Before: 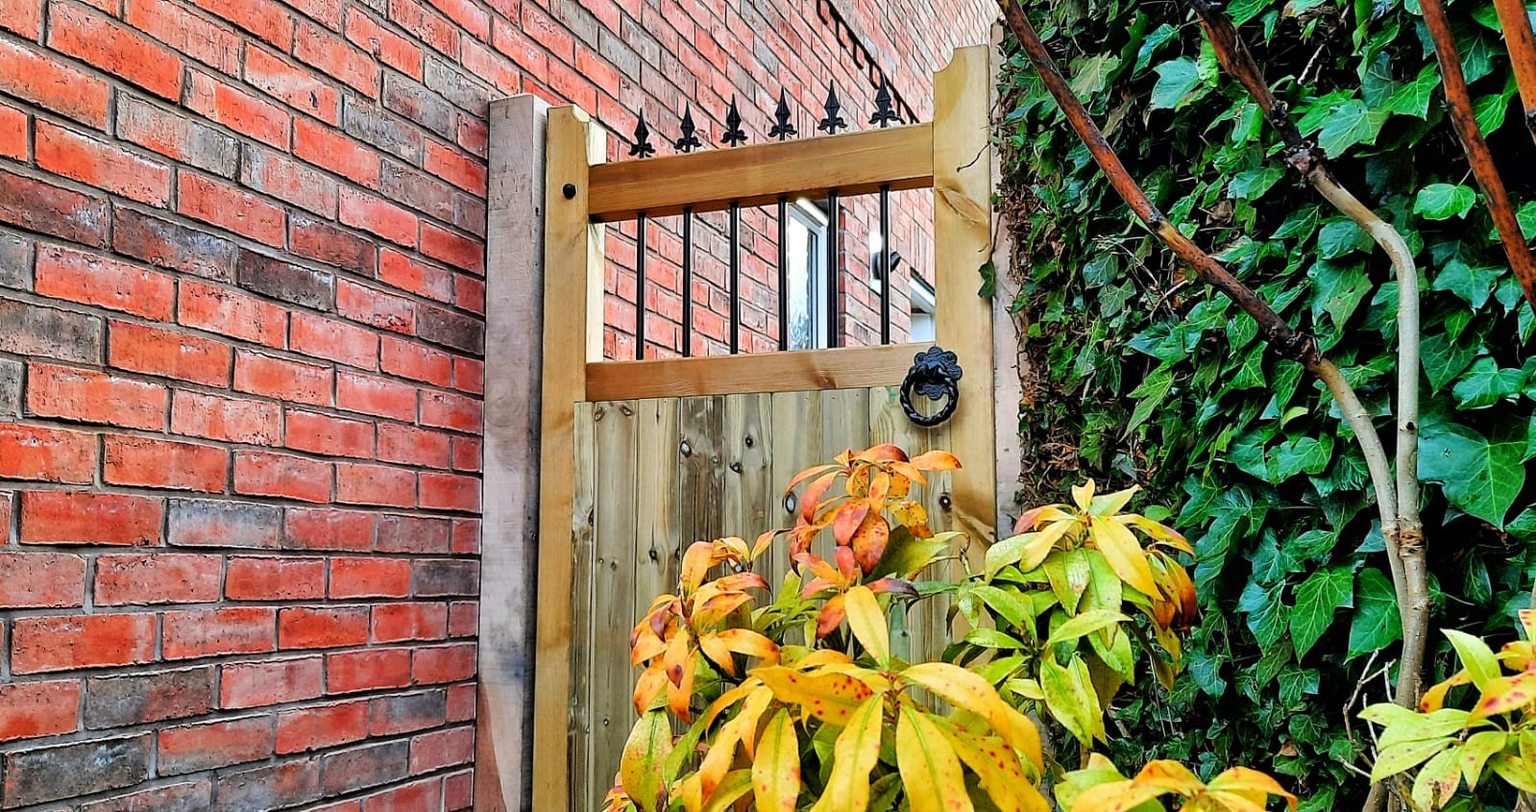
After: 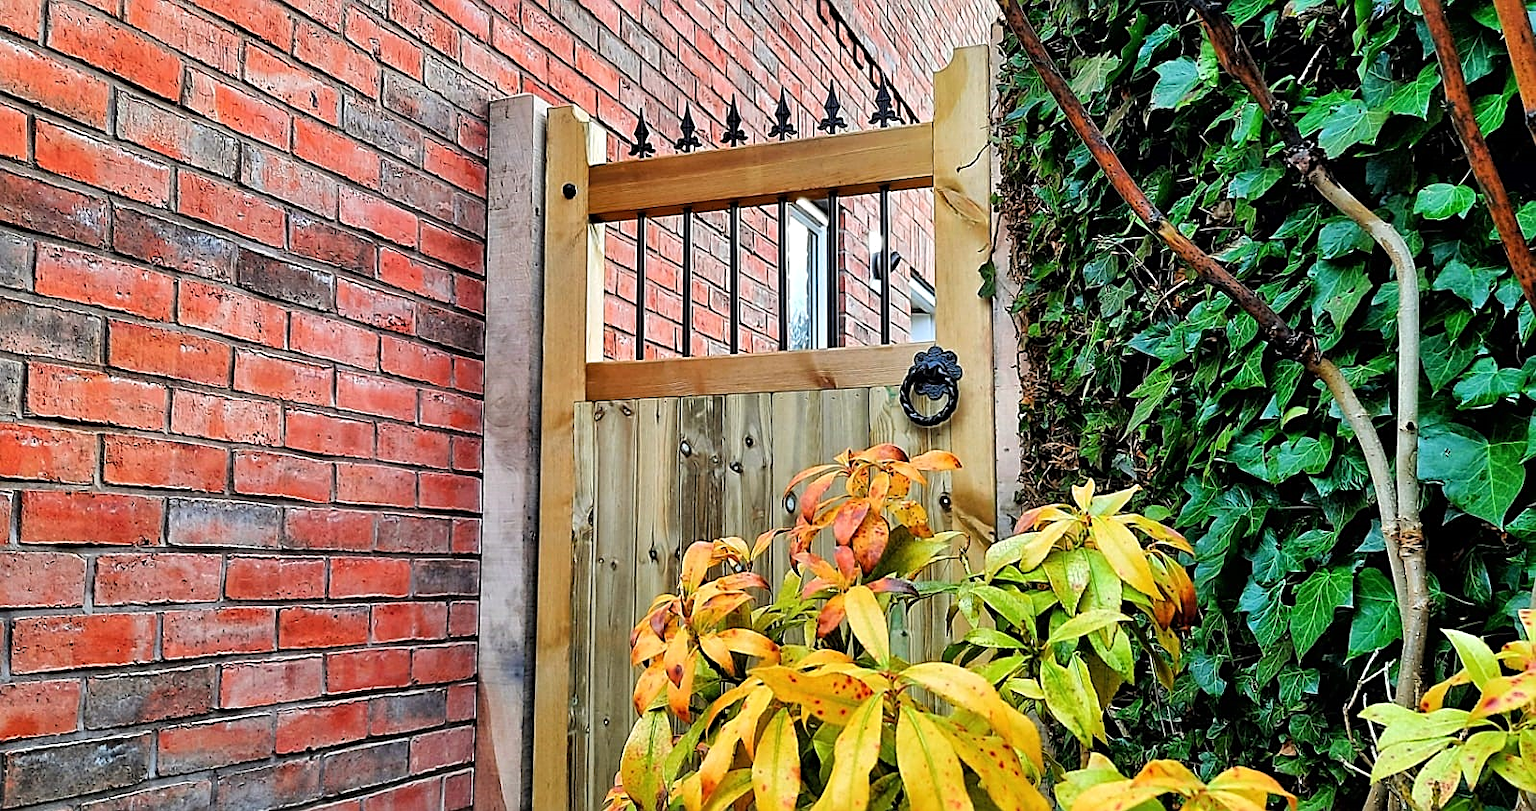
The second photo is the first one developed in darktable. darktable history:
sharpen: on, module defaults
shadows and highlights: shadows 12, white point adjustment 1.2, highlights -0.36, soften with gaussian
